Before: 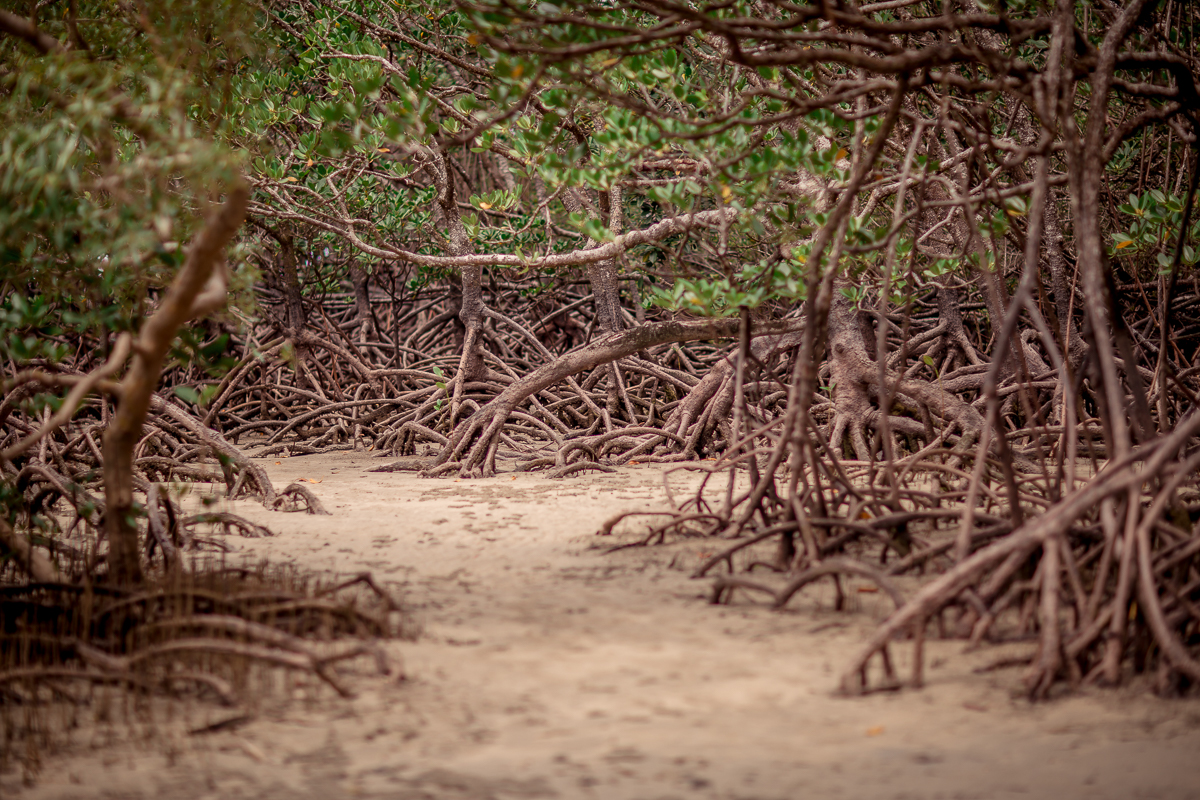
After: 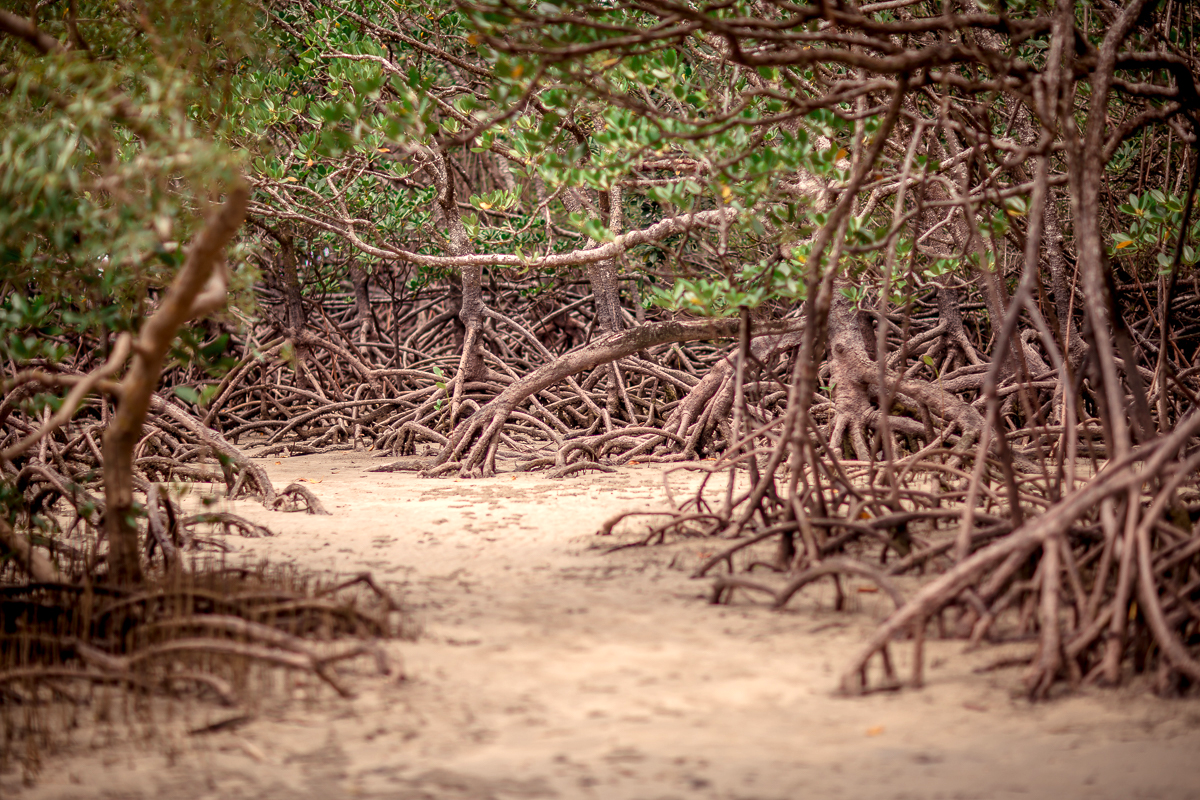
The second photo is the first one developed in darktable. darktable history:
exposure: exposure 0.518 EV, compensate highlight preservation false
